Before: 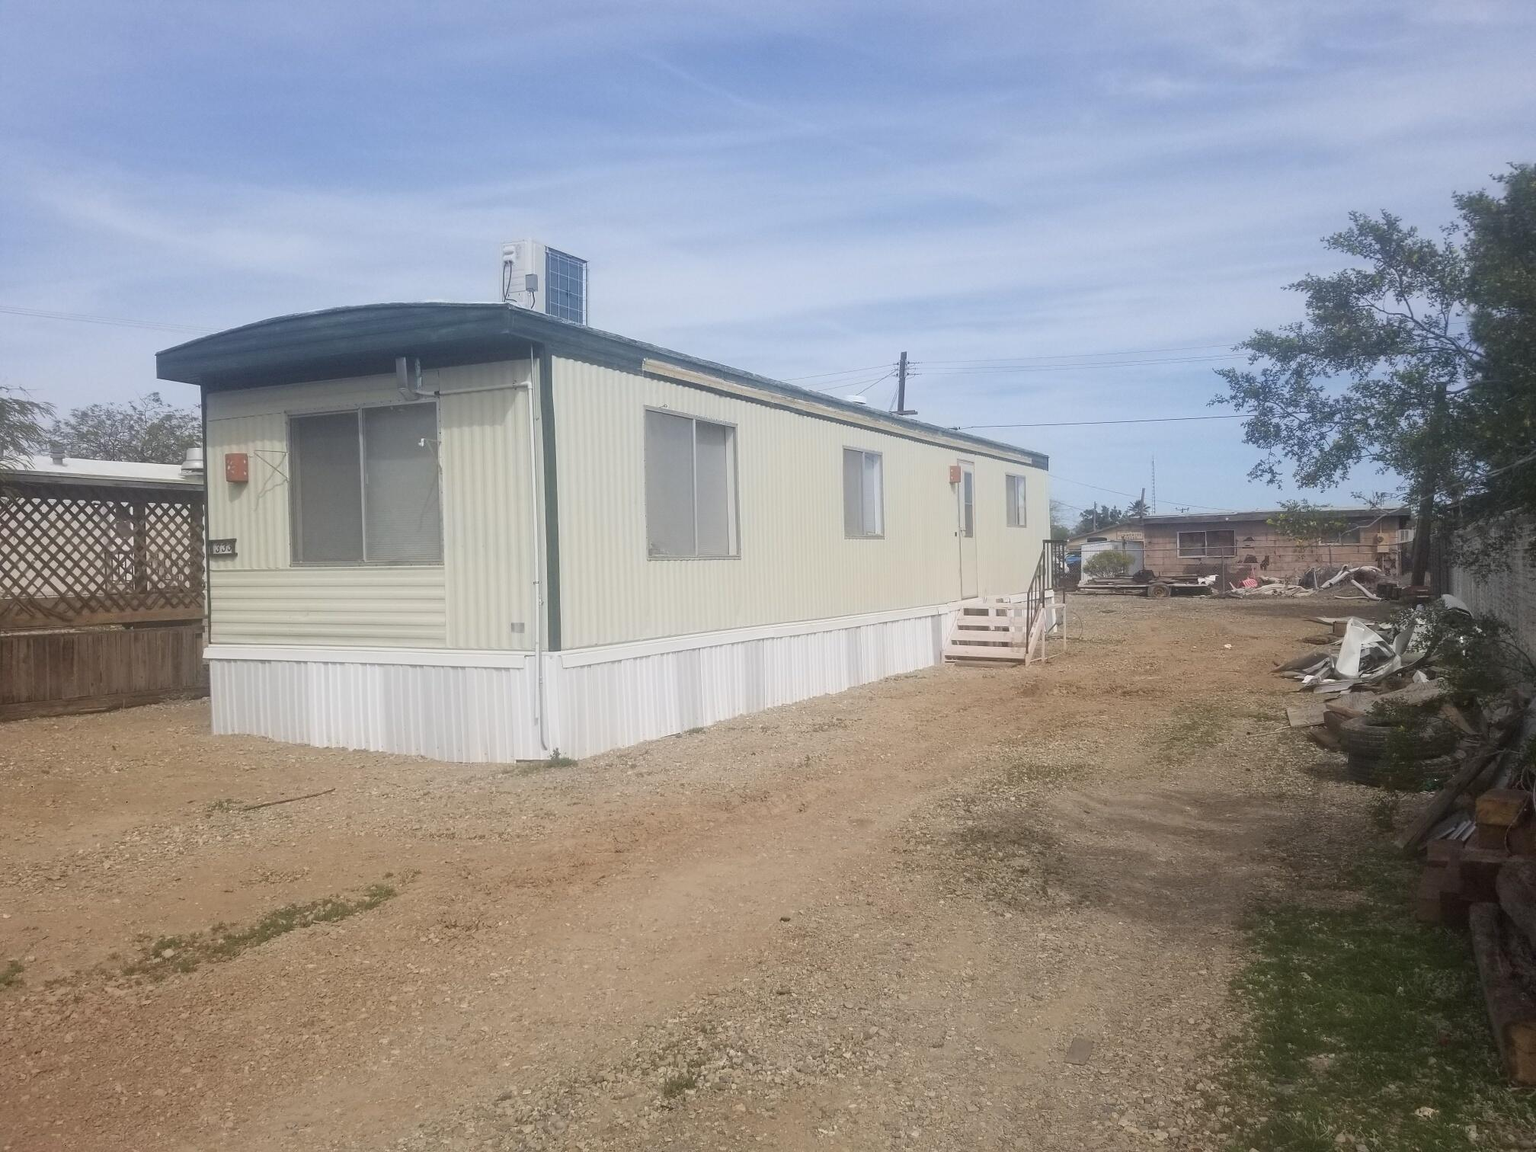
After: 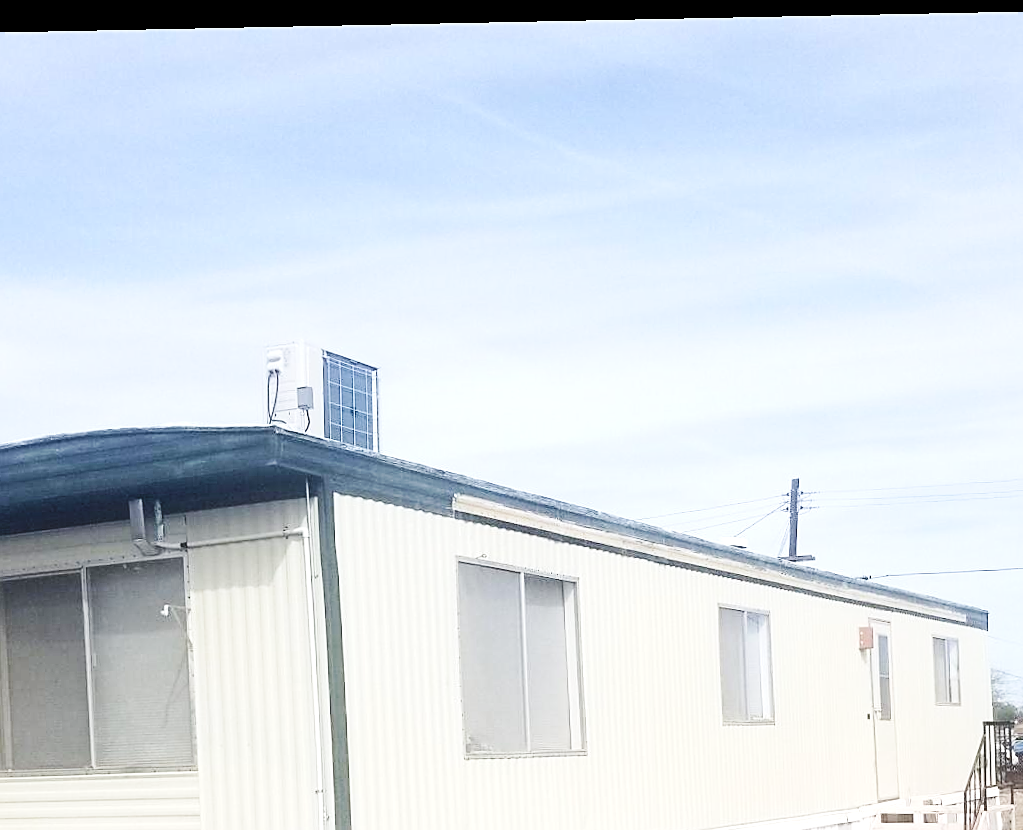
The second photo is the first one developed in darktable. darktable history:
rotate and perspective: rotation -1.17°, automatic cropping off
tone equalizer: -8 EV -0.75 EV, -7 EV -0.7 EV, -6 EV -0.6 EV, -5 EV -0.4 EV, -3 EV 0.4 EV, -2 EV 0.6 EV, -1 EV 0.7 EV, +0 EV 0.75 EV, edges refinement/feathering 500, mask exposure compensation -1.57 EV, preserve details no
sharpen: on, module defaults
crop: left 19.556%, right 30.401%, bottom 46.458%
base curve: curves: ch0 [(0, 0) (0.036, 0.025) (0.121, 0.166) (0.206, 0.329) (0.605, 0.79) (1, 1)], preserve colors none
